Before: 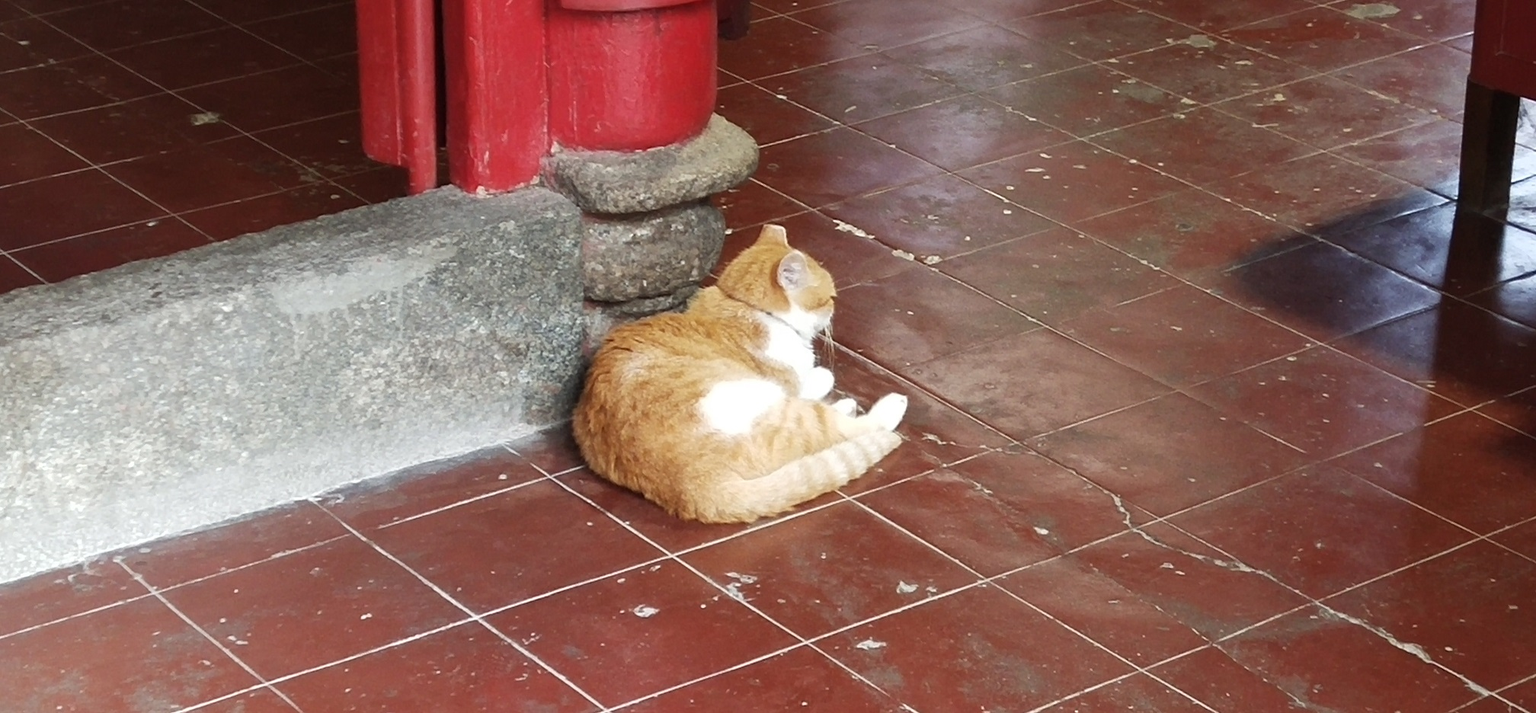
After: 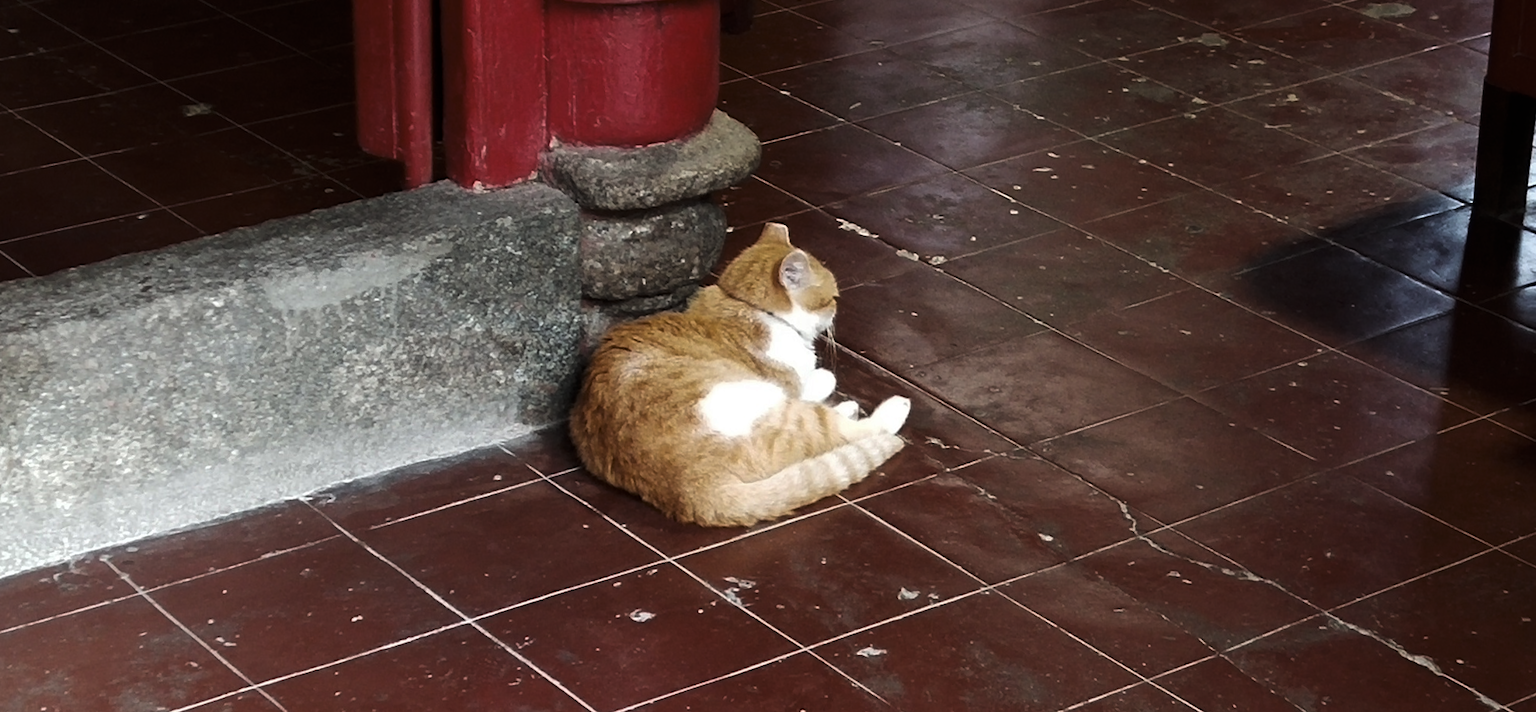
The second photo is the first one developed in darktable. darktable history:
crop and rotate: angle -0.5°
levels: levels [0, 0.618, 1]
tone equalizer: -8 EV 0.06 EV, smoothing diameter 25%, edges refinement/feathering 10, preserve details guided filter
